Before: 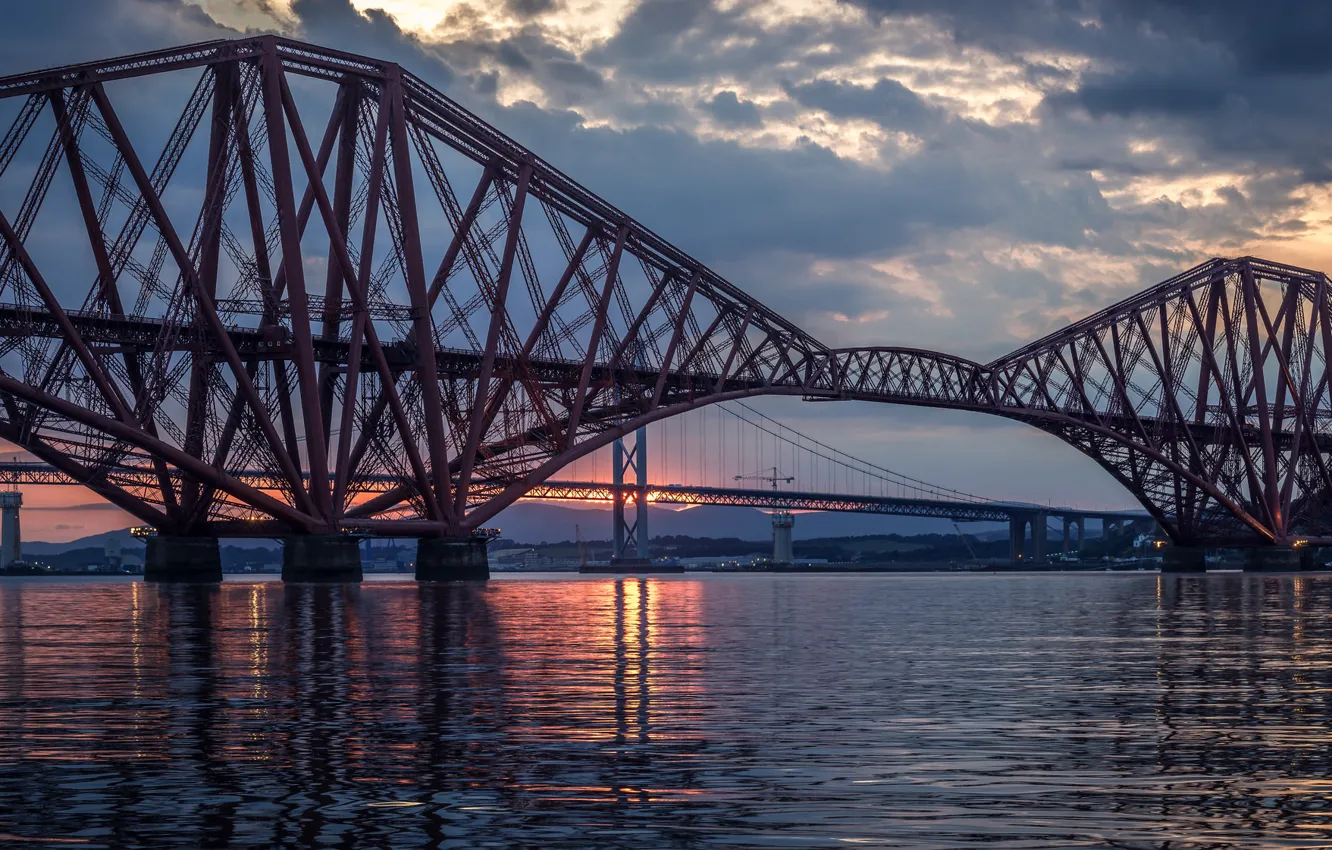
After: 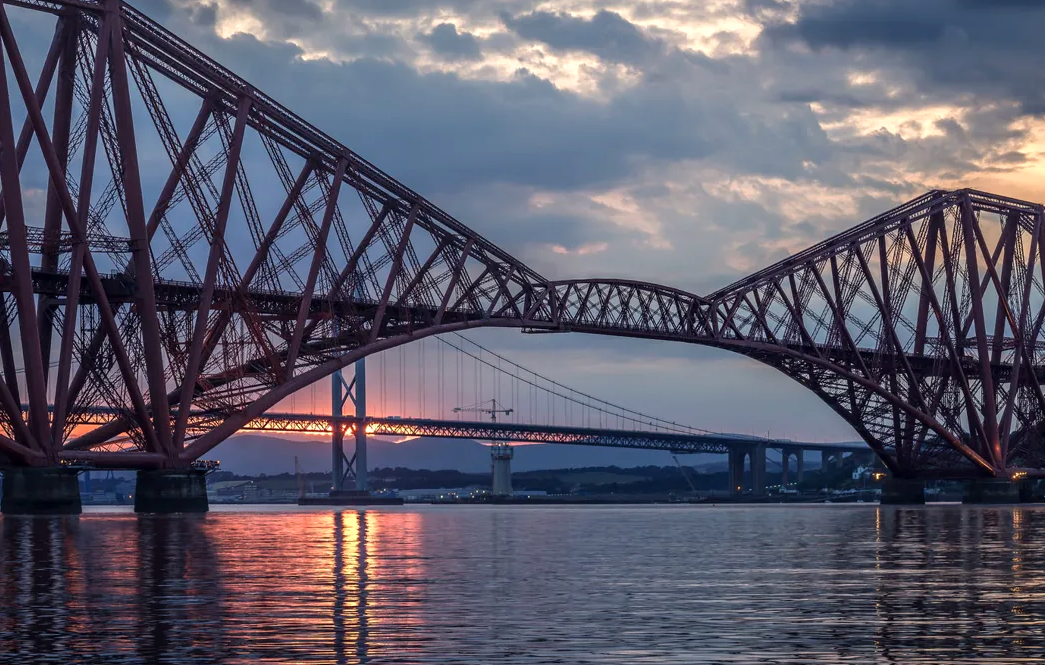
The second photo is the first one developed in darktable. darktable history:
exposure: exposure 0.171 EV, compensate exposure bias true, compensate highlight preservation false
crop and rotate: left 21.098%, top 8.075%, right 0.392%, bottom 13.58%
